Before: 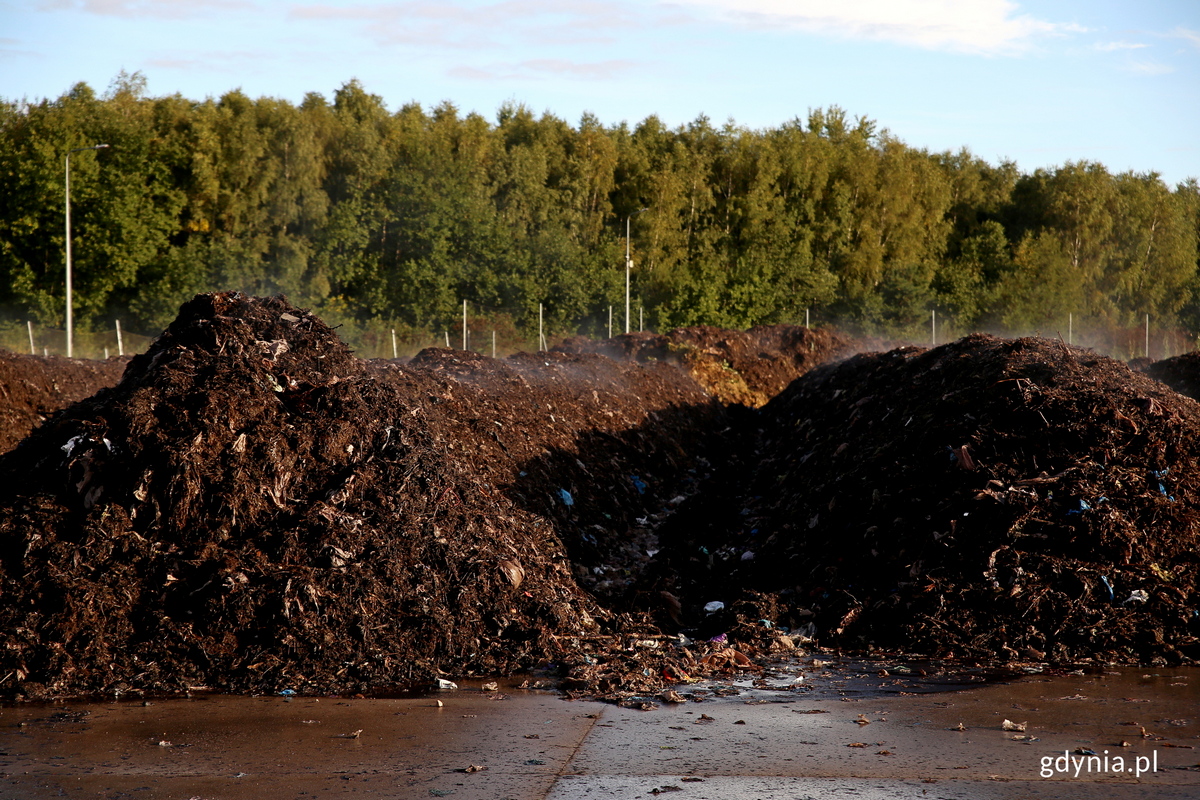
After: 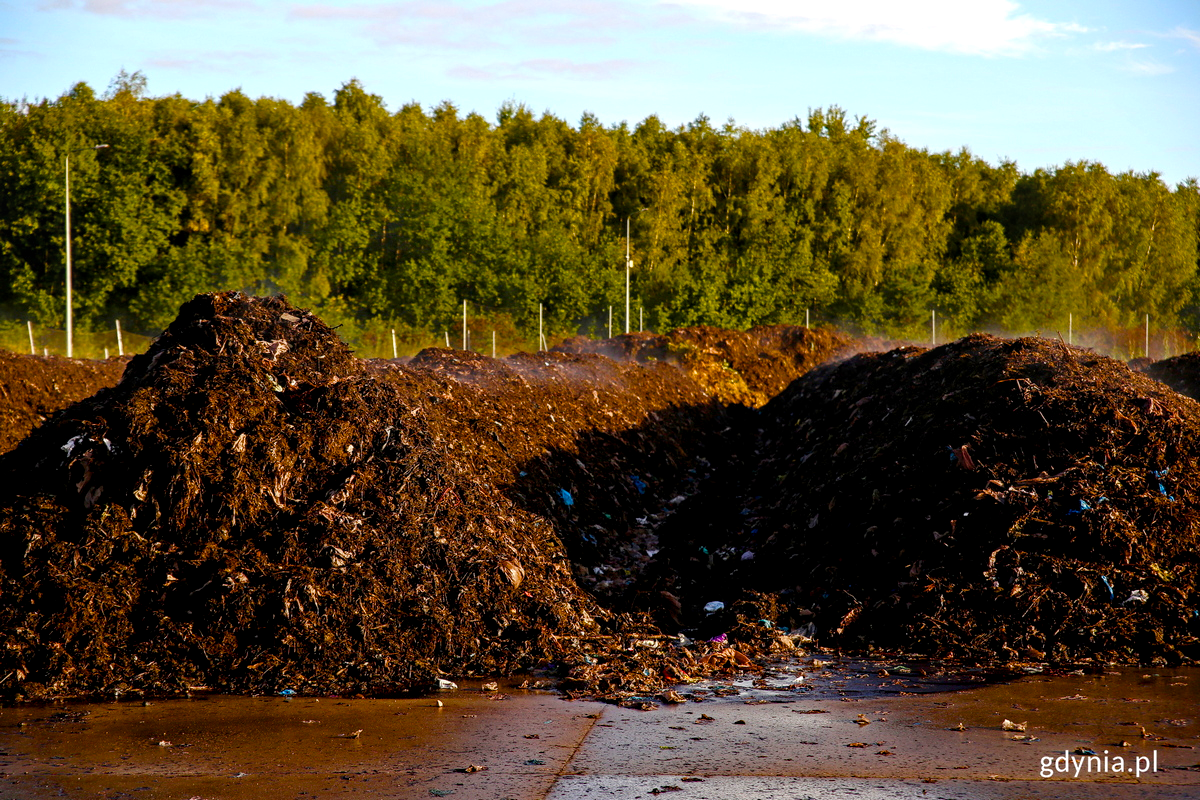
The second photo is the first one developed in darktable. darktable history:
haze removal: compatibility mode true, adaptive false
color balance rgb: linear chroma grading › shadows 10.205%, linear chroma grading › highlights 10.654%, linear chroma grading › global chroma 15.315%, linear chroma grading › mid-tones 14.662%, perceptual saturation grading › global saturation 0.634%, perceptual saturation grading › highlights -18.072%, perceptual saturation grading › mid-tones 32.369%, perceptual saturation grading › shadows 50.513%, global vibrance 25.327%
exposure: exposure 0.201 EV, compensate exposure bias true, compensate highlight preservation false
local contrast: on, module defaults
